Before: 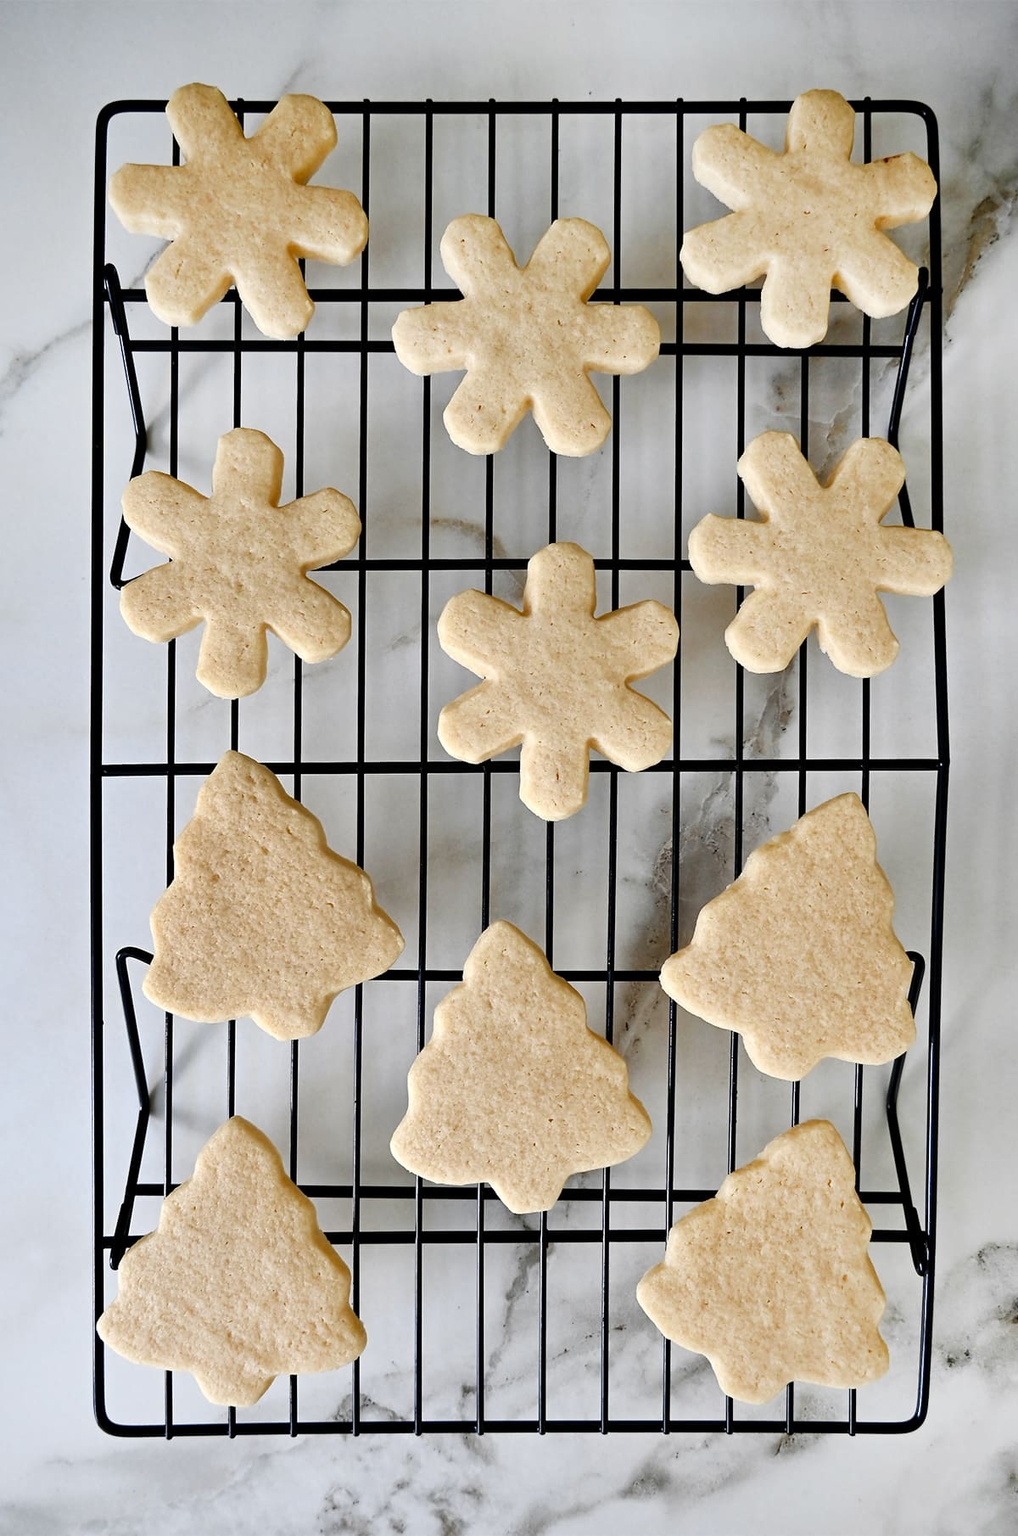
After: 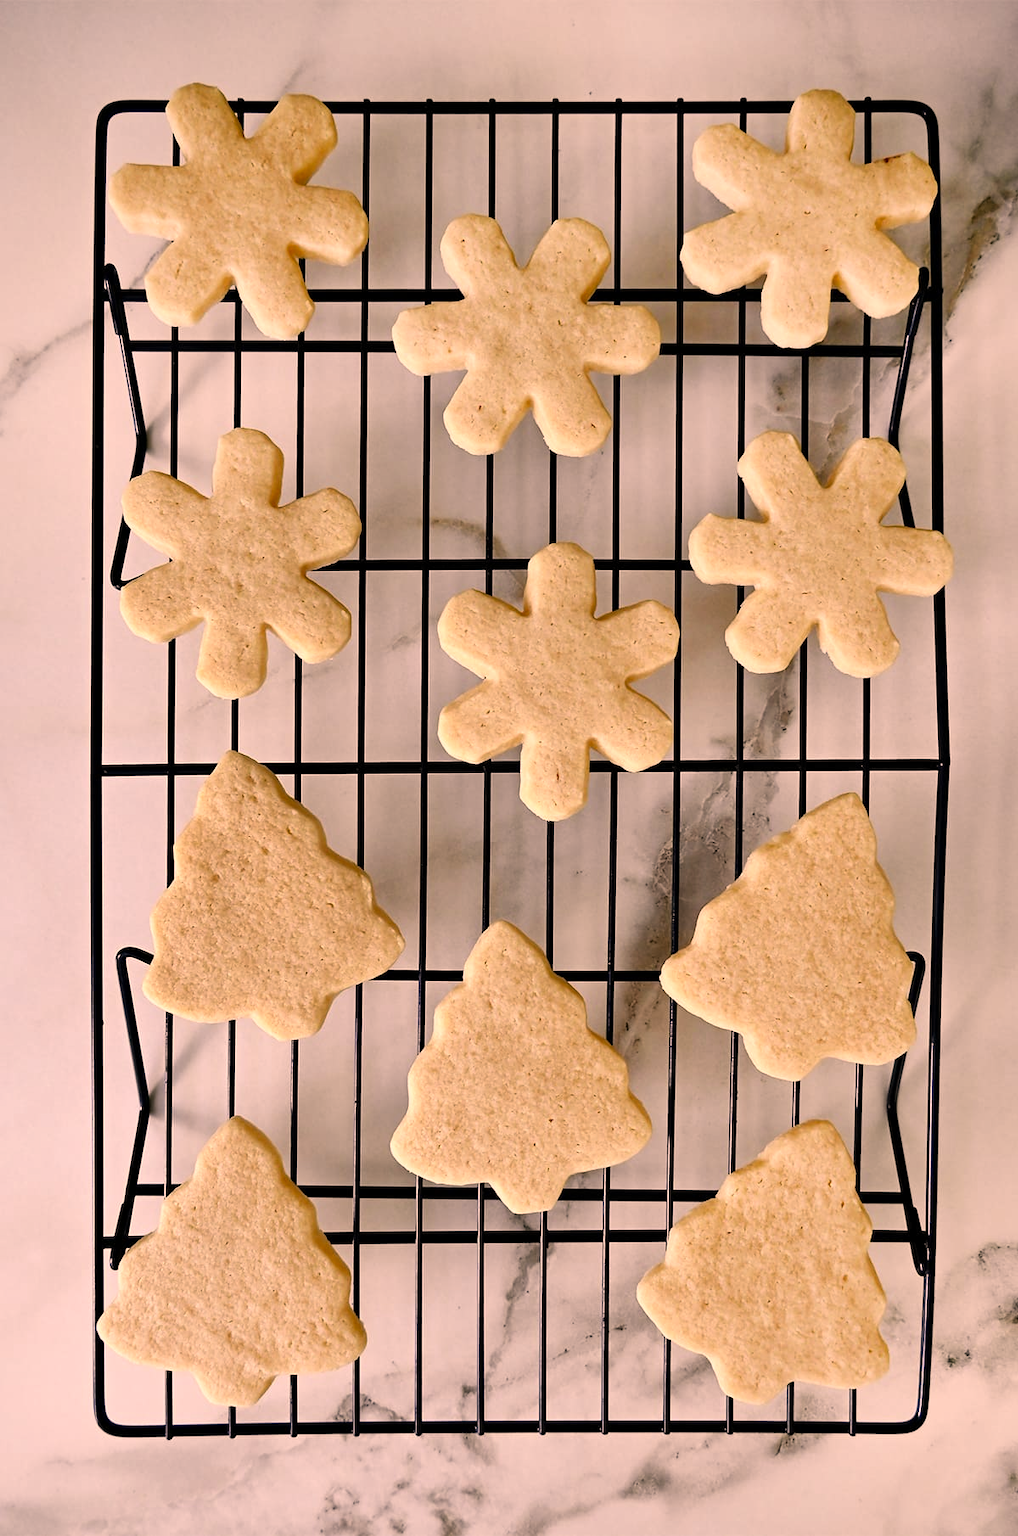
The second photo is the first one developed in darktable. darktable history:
color correction: highlights a* 17.46, highlights b* 18.32
